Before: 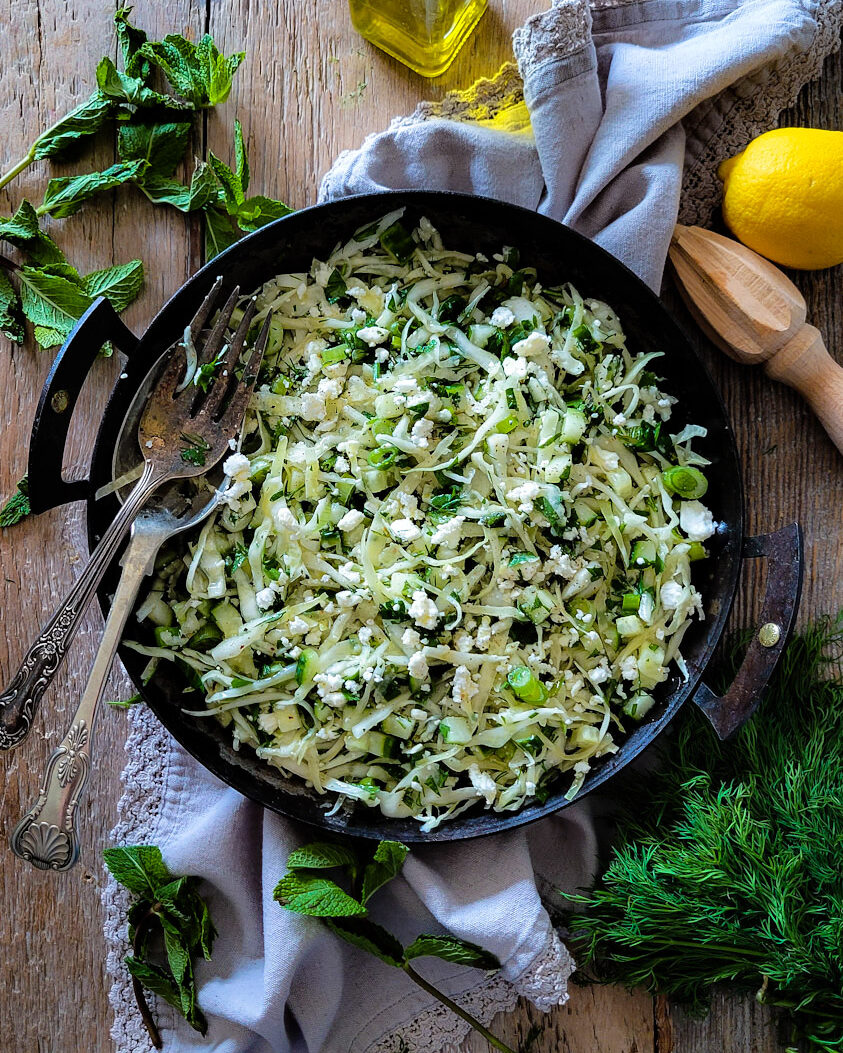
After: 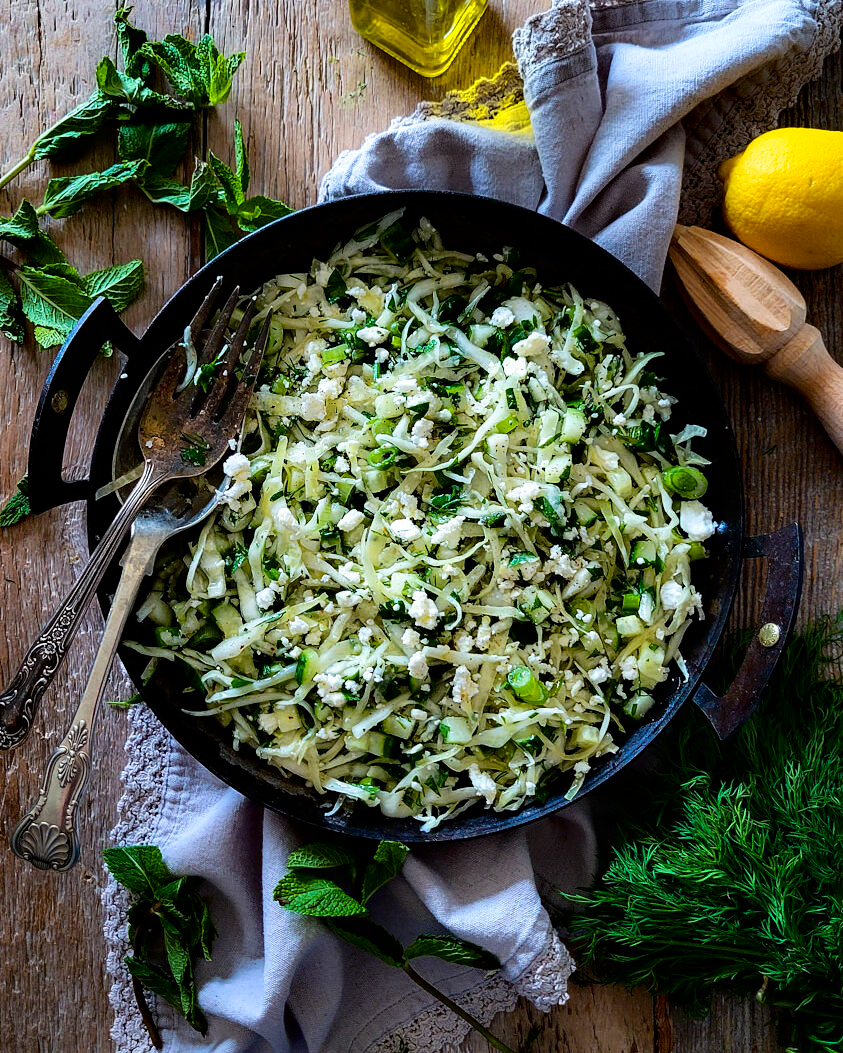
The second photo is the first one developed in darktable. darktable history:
contrast brightness saturation: contrast 0.2, brightness -0.11, saturation 0.1
